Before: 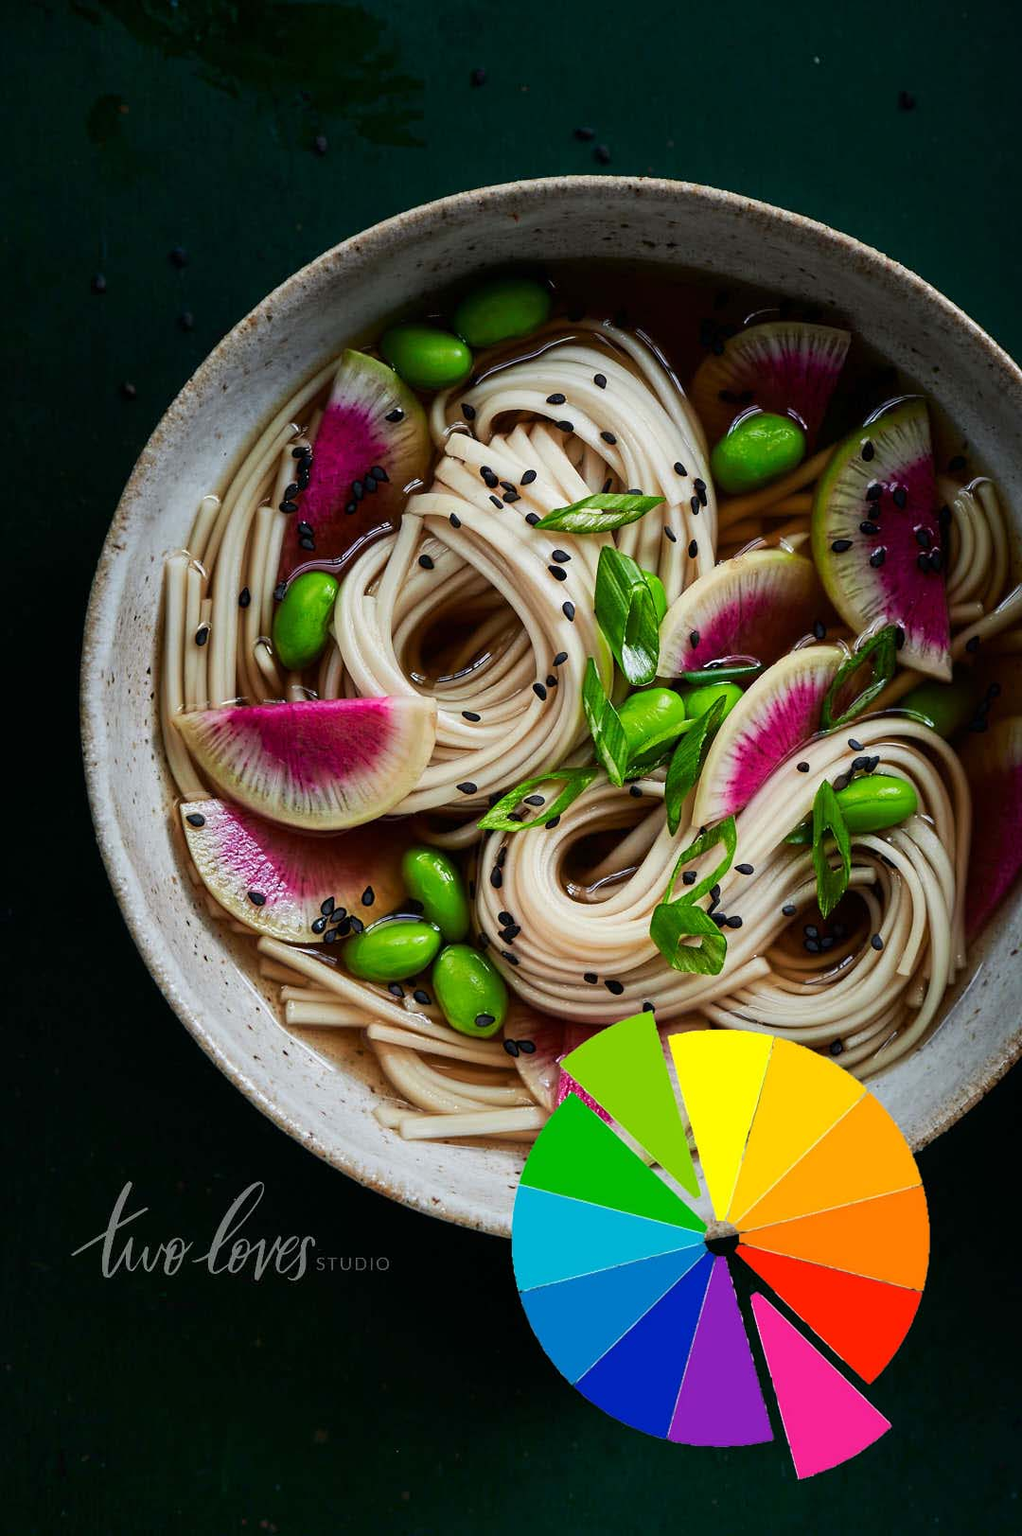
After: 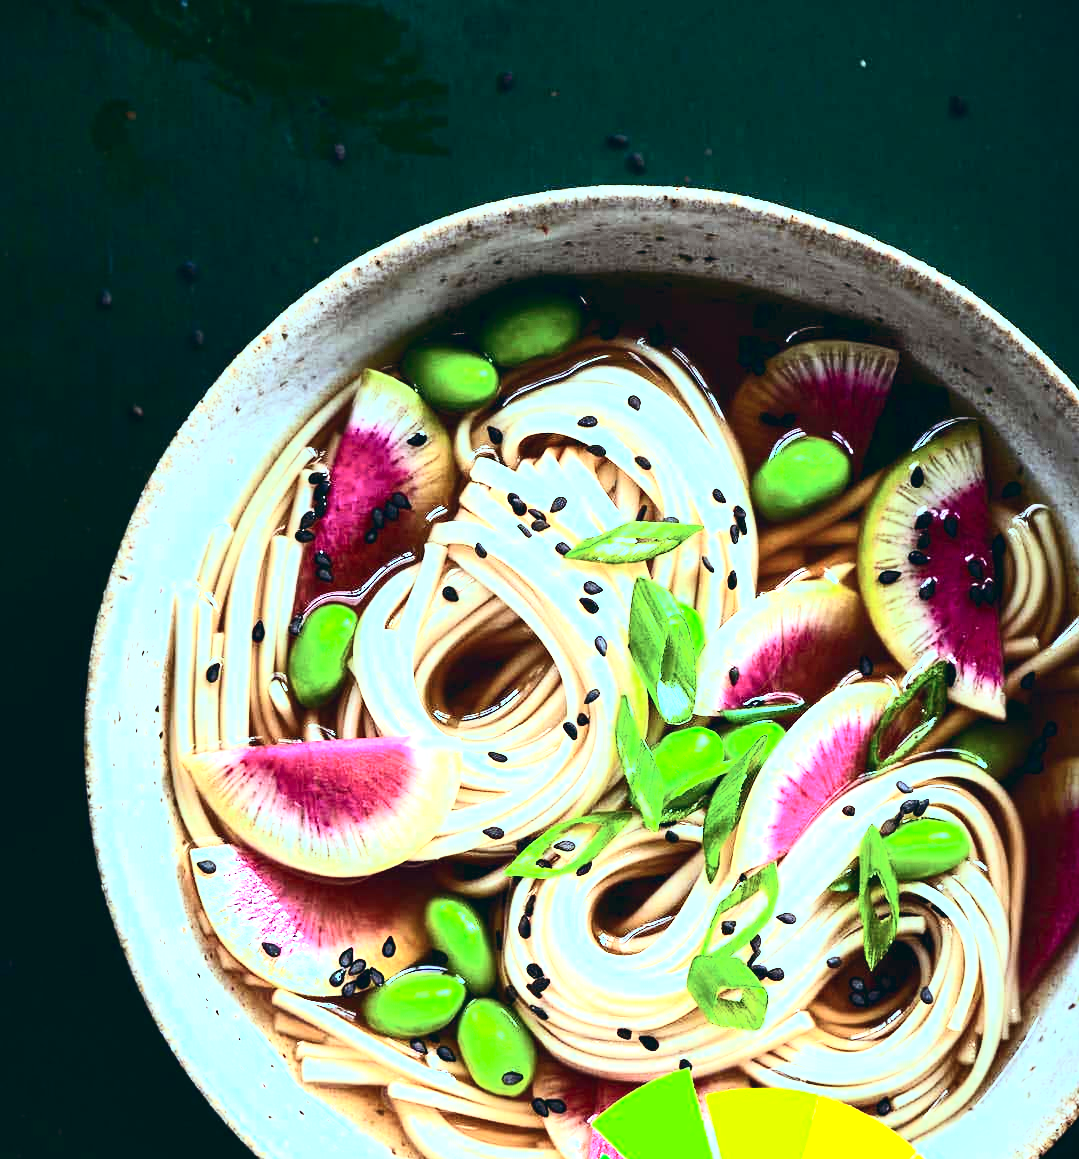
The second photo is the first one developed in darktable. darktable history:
tone equalizer: on, module defaults
color balance: lift [1.003, 0.993, 1.001, 1.007], gamma [1.018, 1.072, 0.959, 0.928], gain [0.974, 0.873, 1.031, 1.127]
crop: bottom 28.576%
exposure: black level correction 0, exposure 1.9 EV, compensate highlight preservation false
contrast brightness saturation: contrast 0.39, brightness 0.1
